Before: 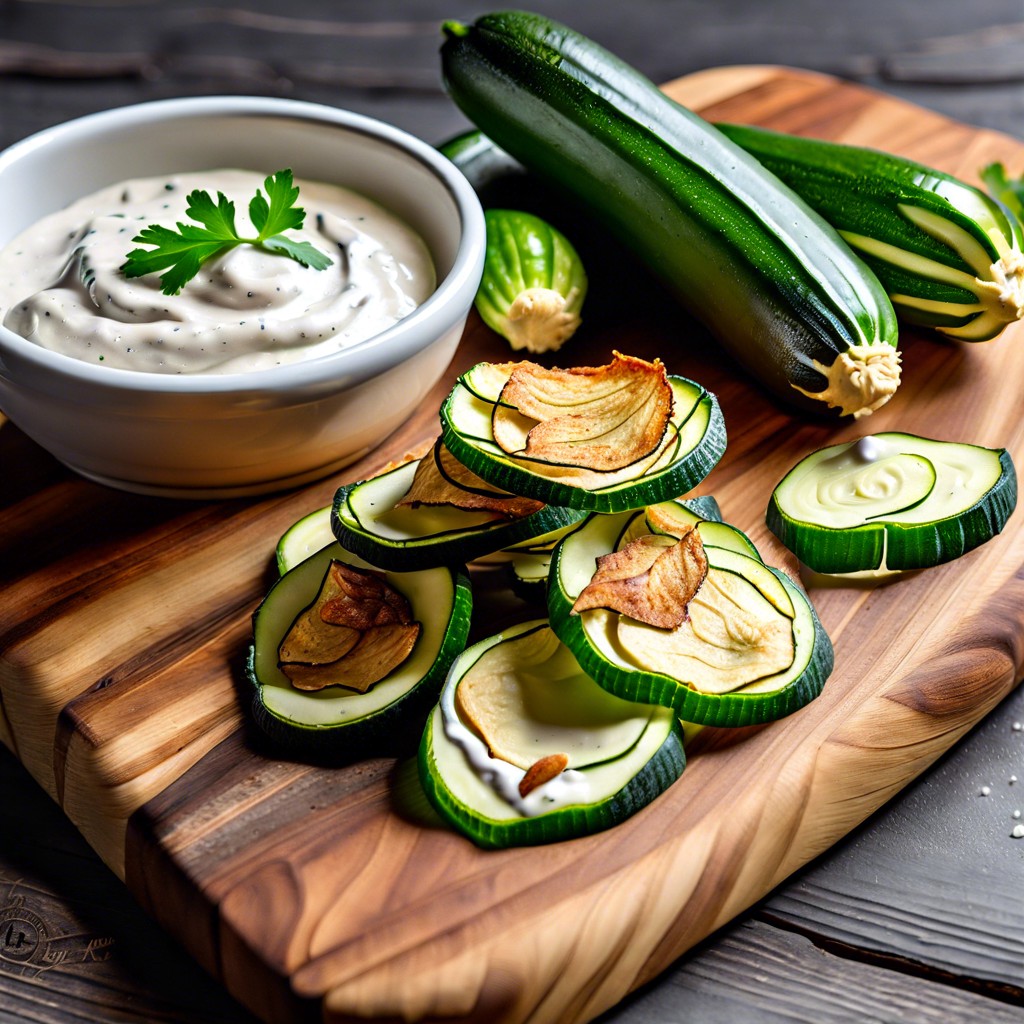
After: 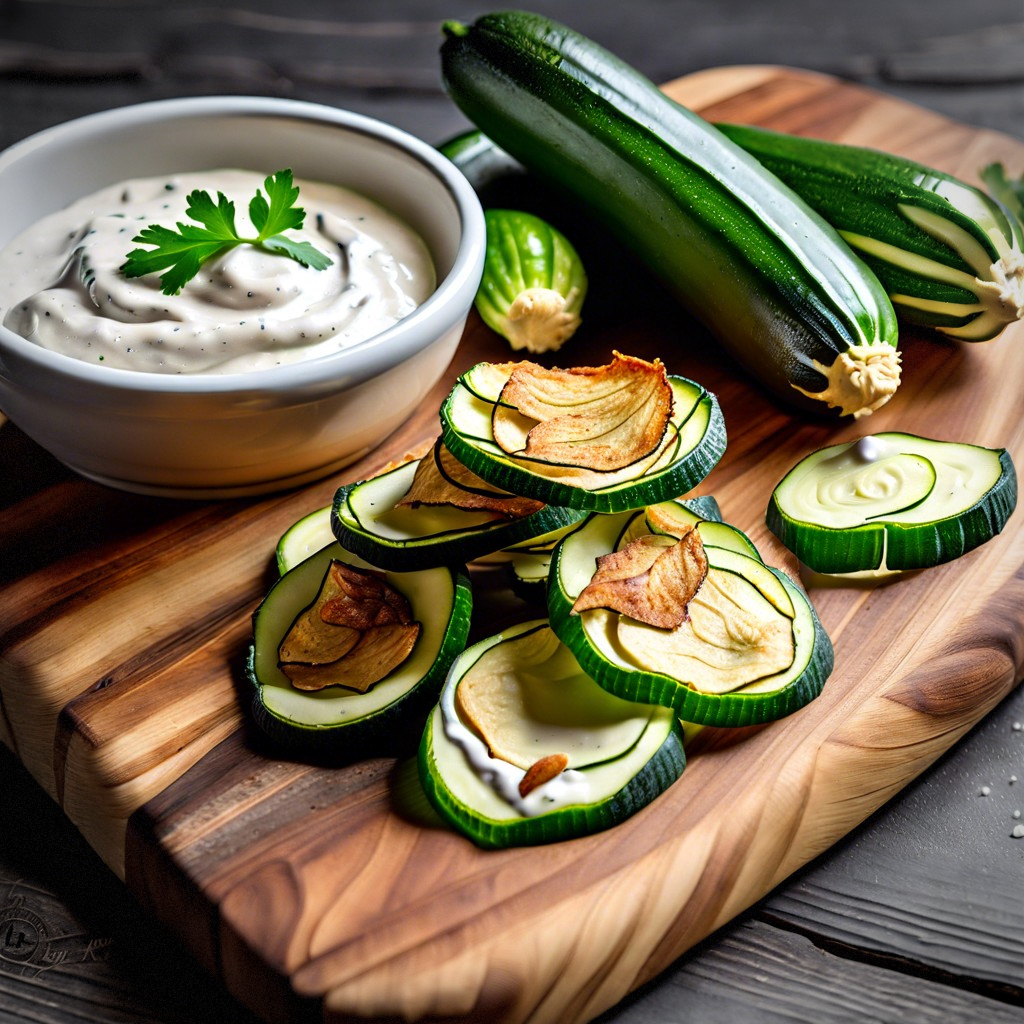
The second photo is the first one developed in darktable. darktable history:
vignetting: dithering 8-bit output, unbound false
